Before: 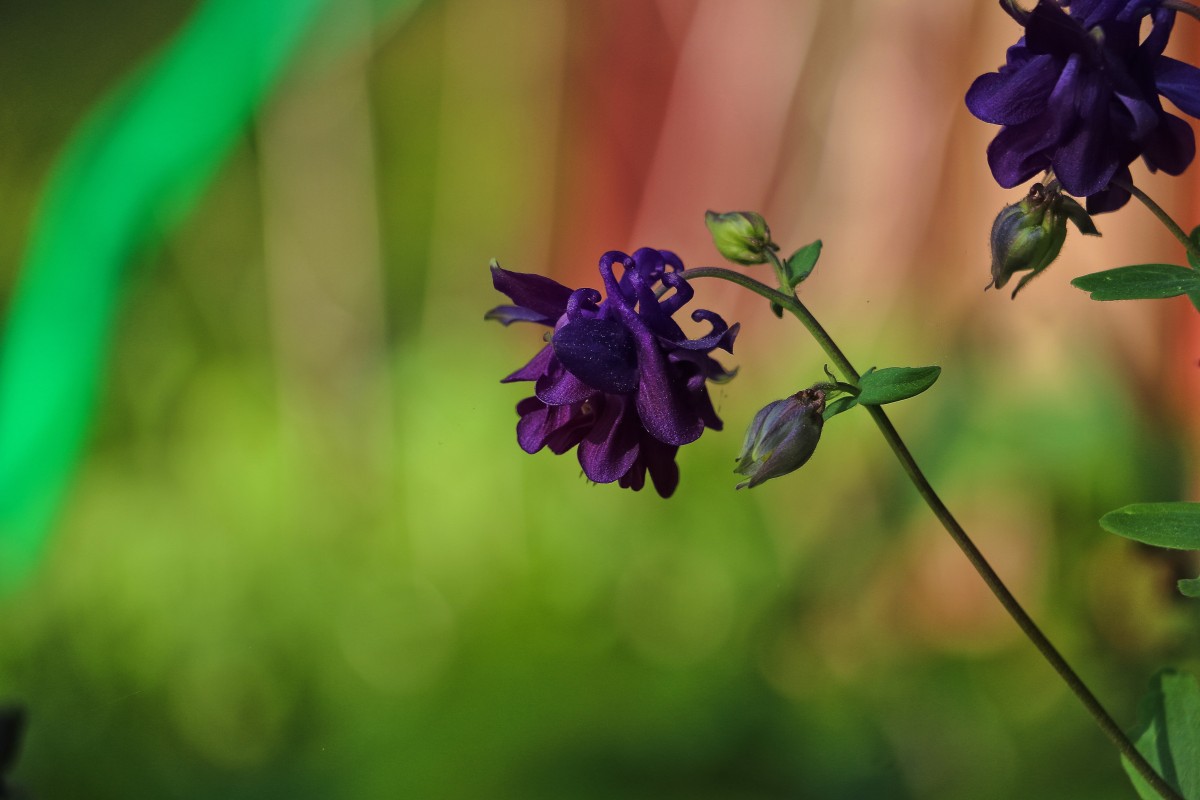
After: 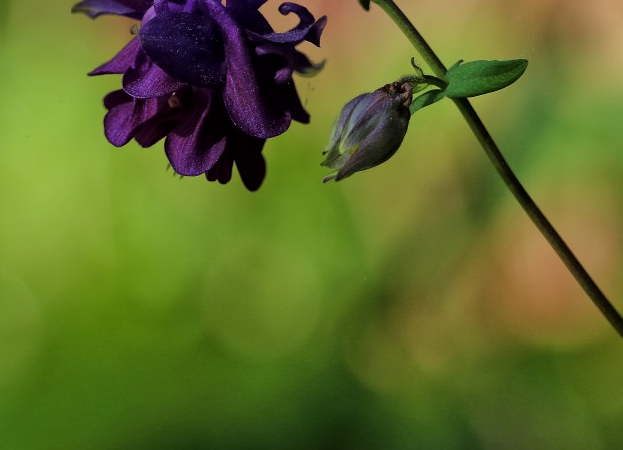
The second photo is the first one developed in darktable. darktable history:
local contrast: mode bilateral grid, contrast 21, coarseness 49, detail 119%, midtone range 0.2
crop: left 34.423%, top 38.437%, right 13.58%, bottom 5.206%
filmic rgb: black relative exposure -7.96 EV, white relative exposure 4 EV, hardness 4.15, color science v6 (2022)
